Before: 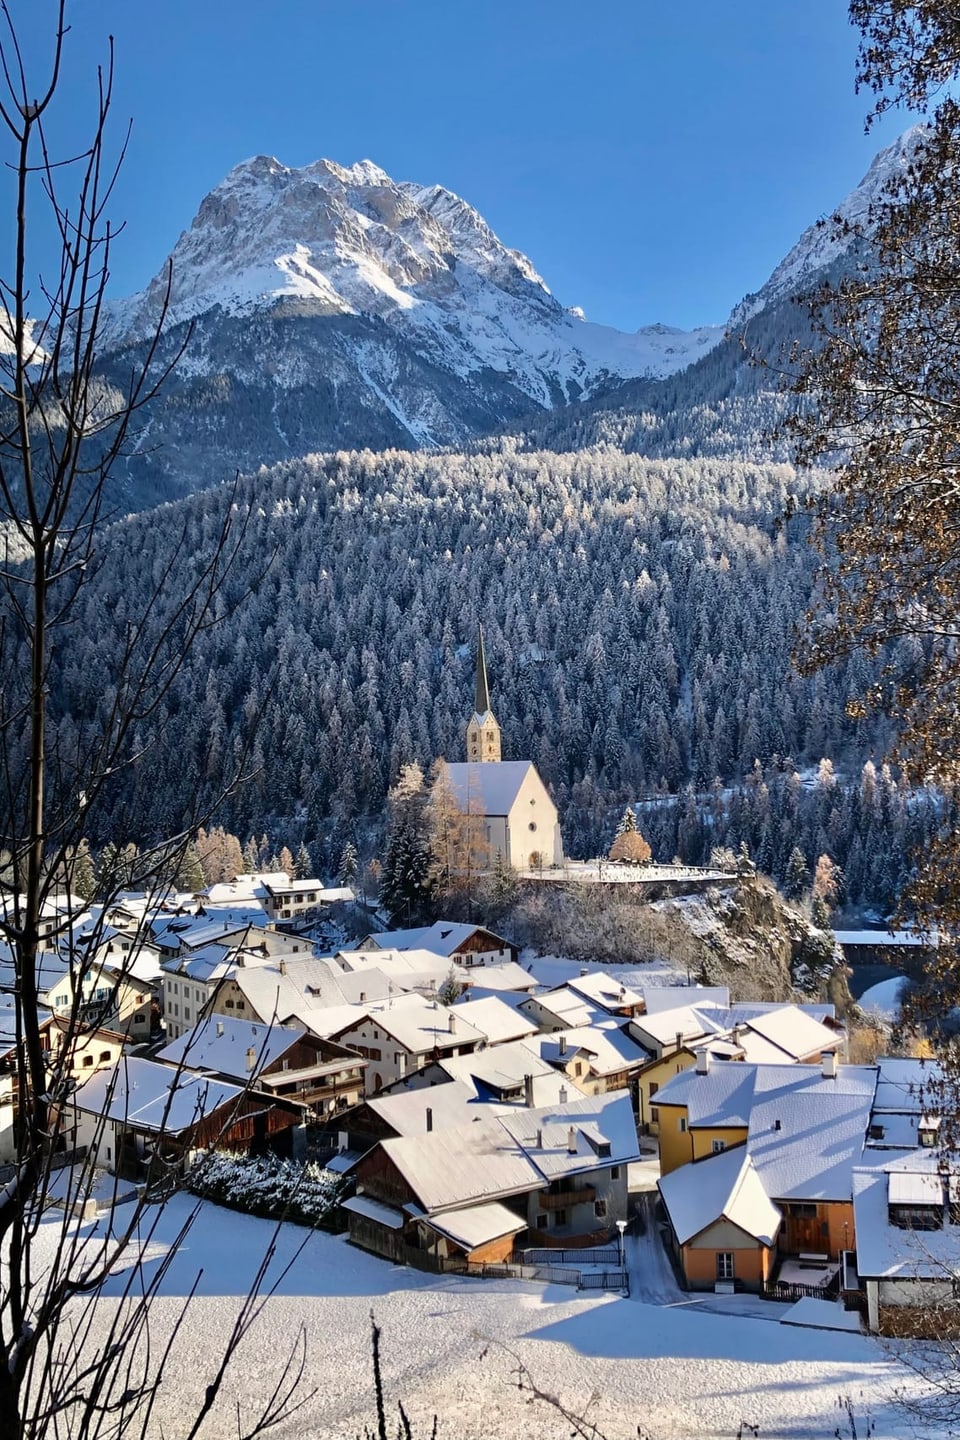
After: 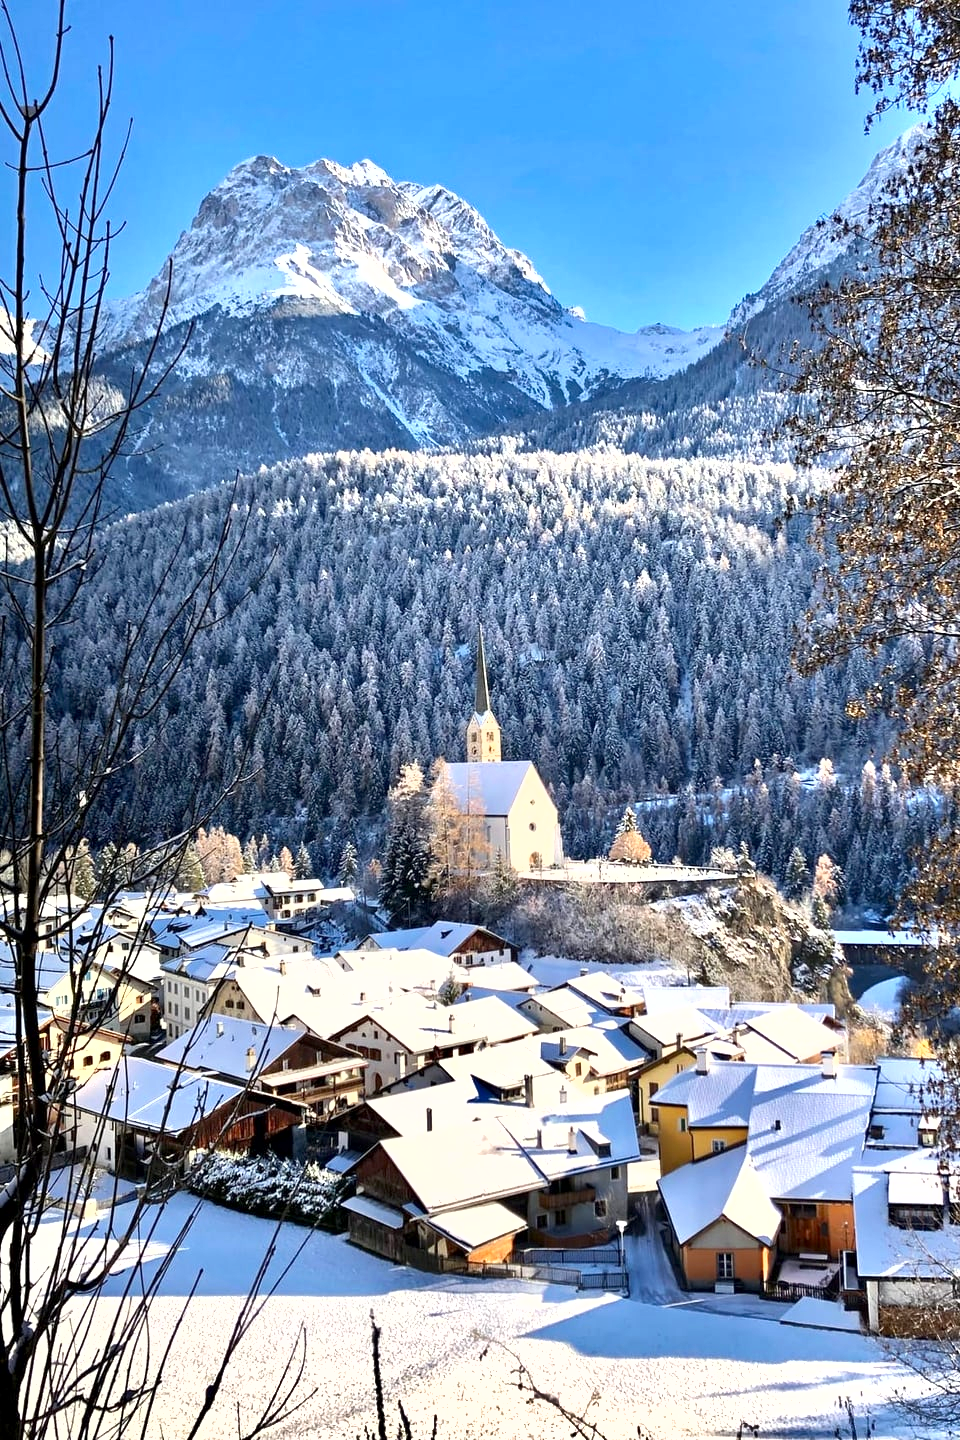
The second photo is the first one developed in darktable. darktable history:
exposure: black level correction 0.001, exposure 1 EV, compensate highlight preservation false
shadows and highlights: shadows 40, highlights -54, highlights color adjustment 46%, low approximation 0.01, soften with gaussian
